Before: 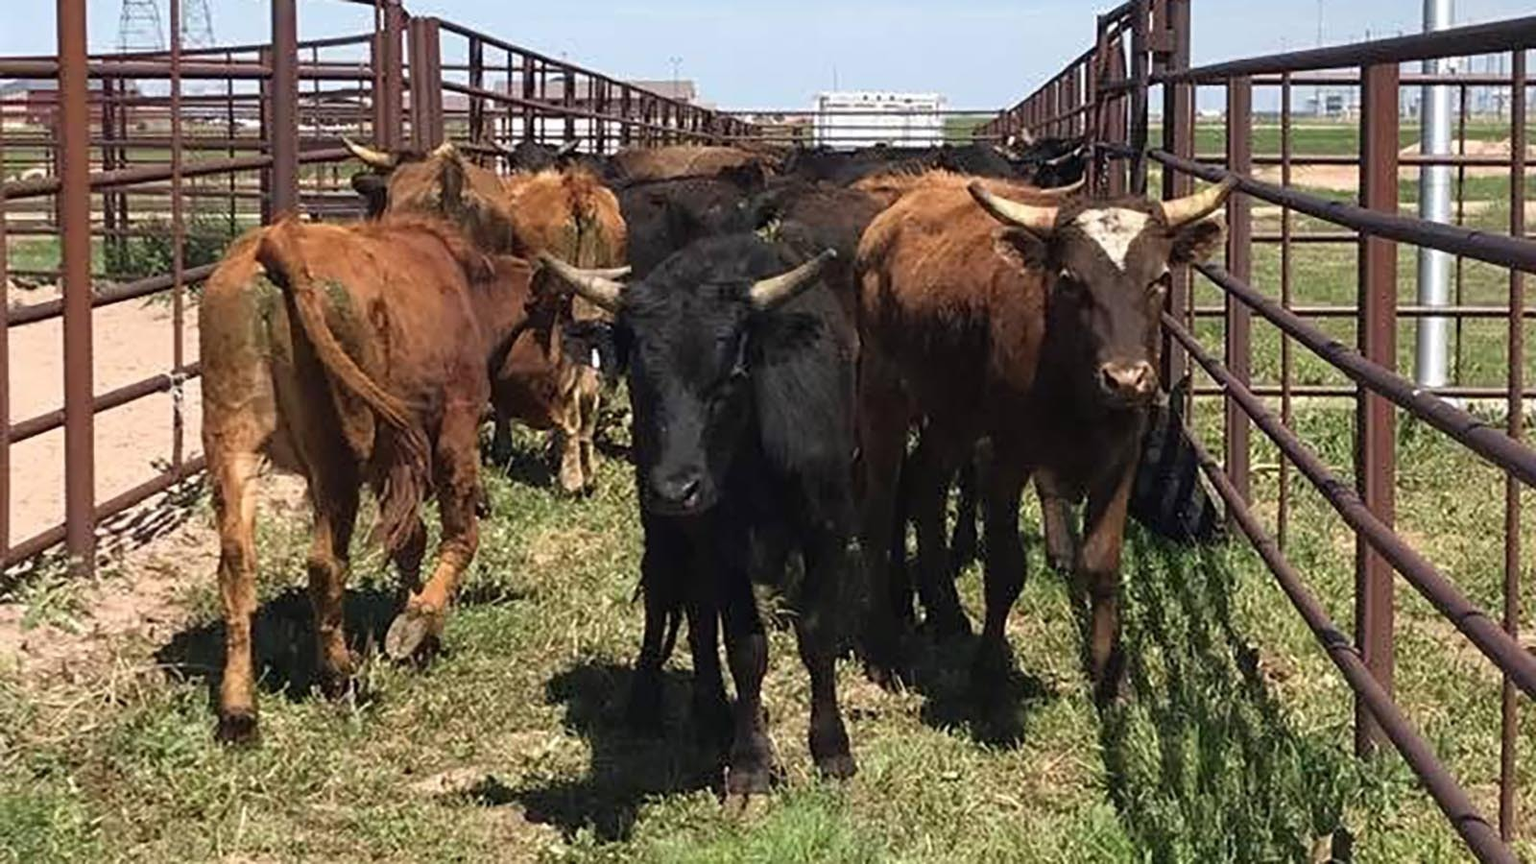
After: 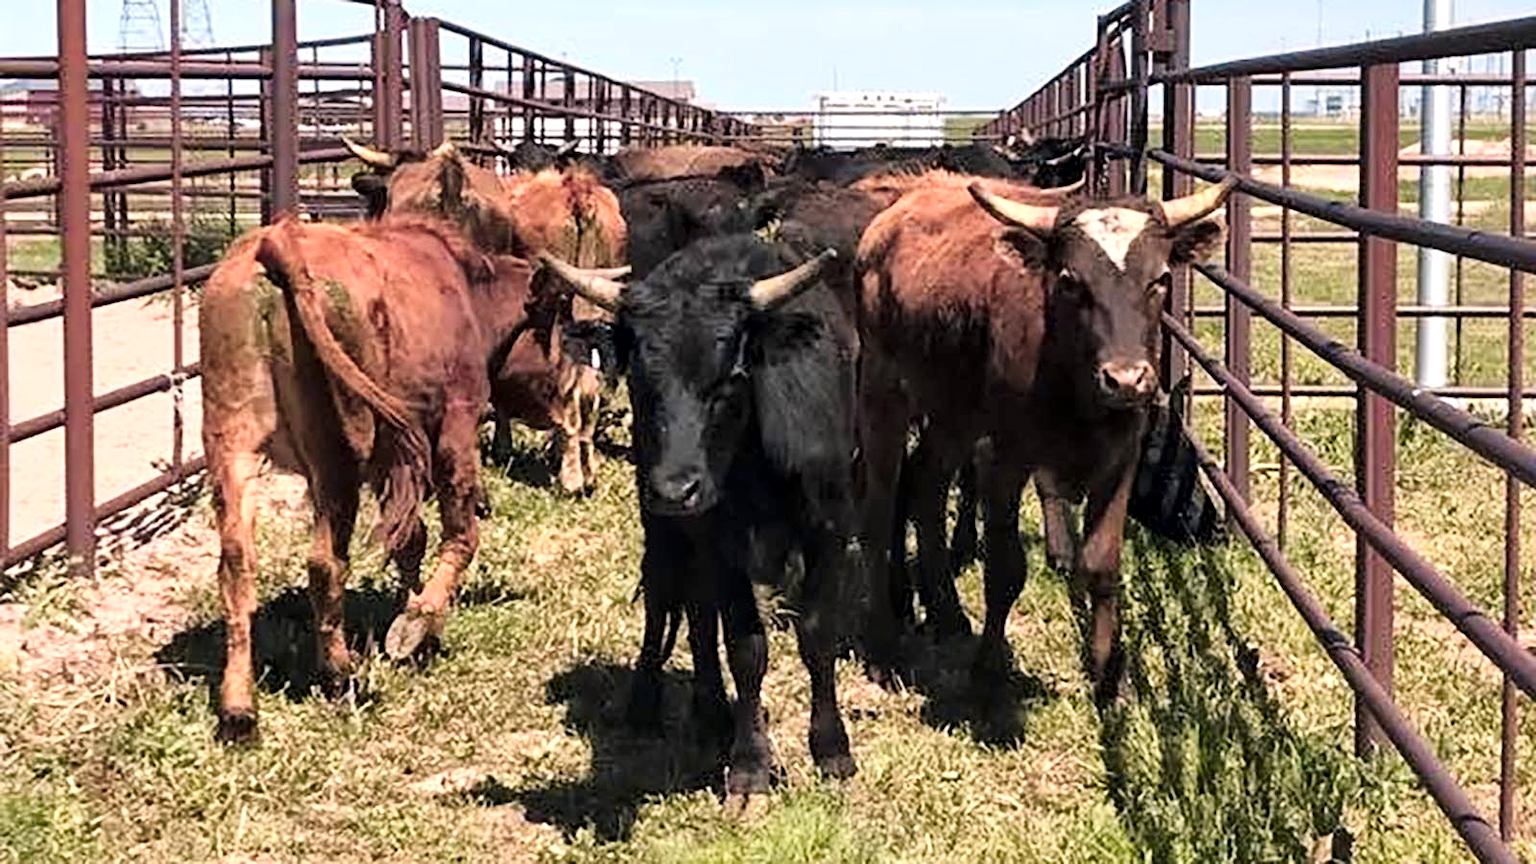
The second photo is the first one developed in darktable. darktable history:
tone curve: curves: ch0 [(0, 0) (0.004, 0.001) (0.133, 0.112) (0.325, 0.362) (0.832, 0.893) (1, 1)], color space Lab, linked channels, preserve colors none
local contrast: mode bilateral grid, contrast 19, coarseness 50, detail 144%, midtone range 0.2
exposure: exposure 0.29 EV, compensate highlight preservation false
color balance rgb: highlights gain › chroma 0.955%, highlights gain › hue 30.05°, perceptual saturation grading › global saturation -2.445%, perceptual saturation grading › highlights -7.179%, perceptual saturation grading › mid-tones 8.646%, perceptual saturation grading › shadows 3.645%, hue shift -11.49°
